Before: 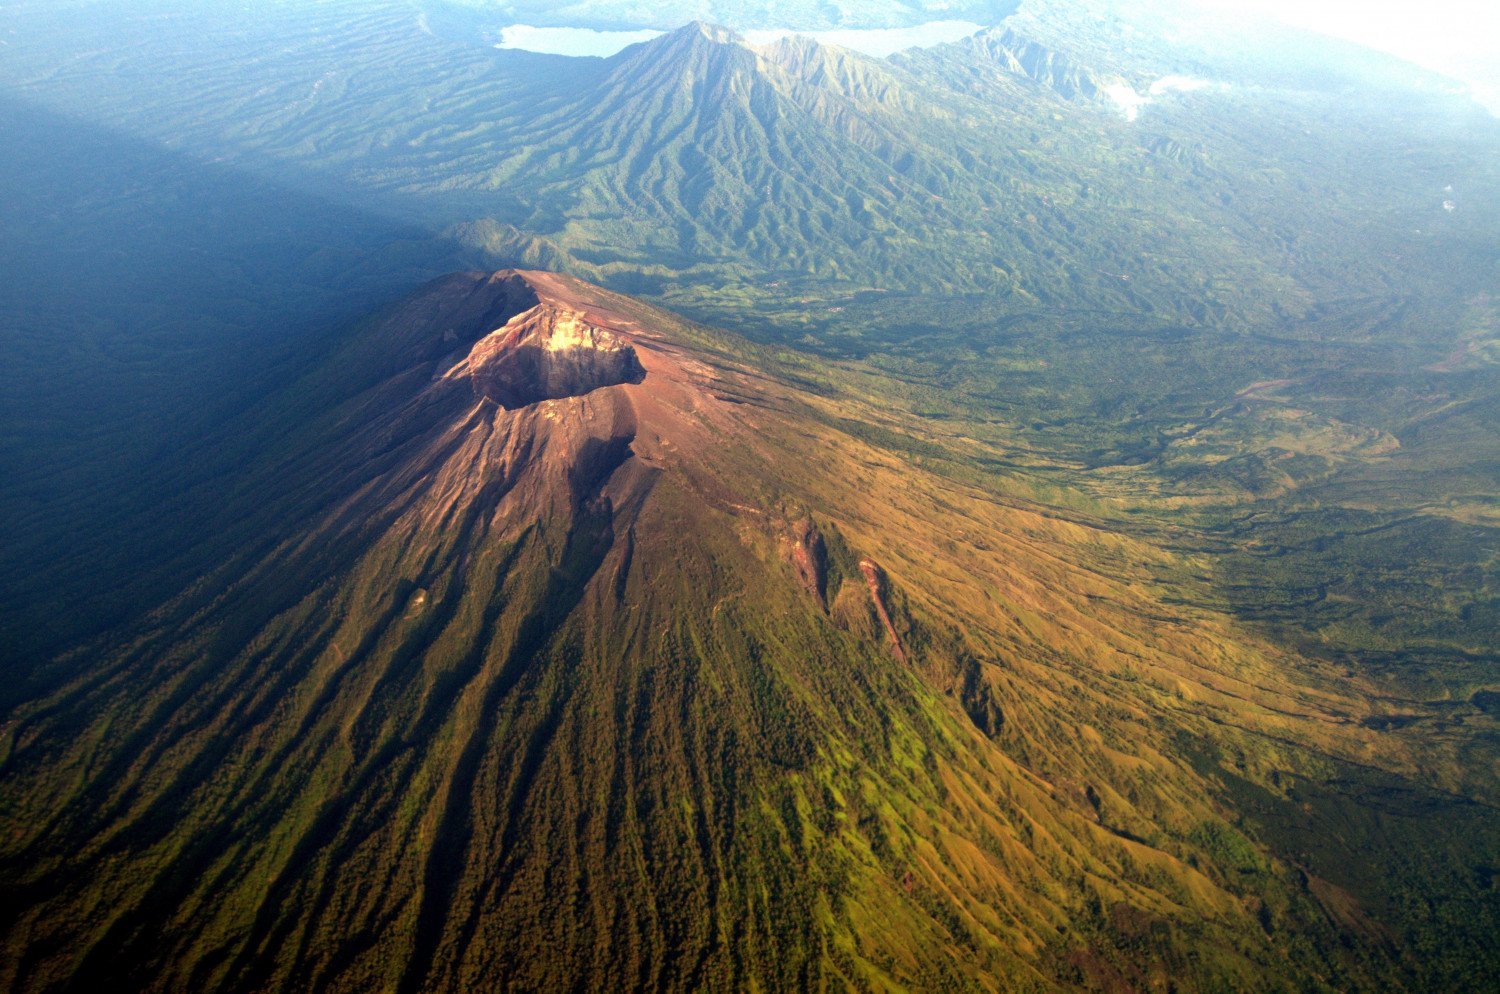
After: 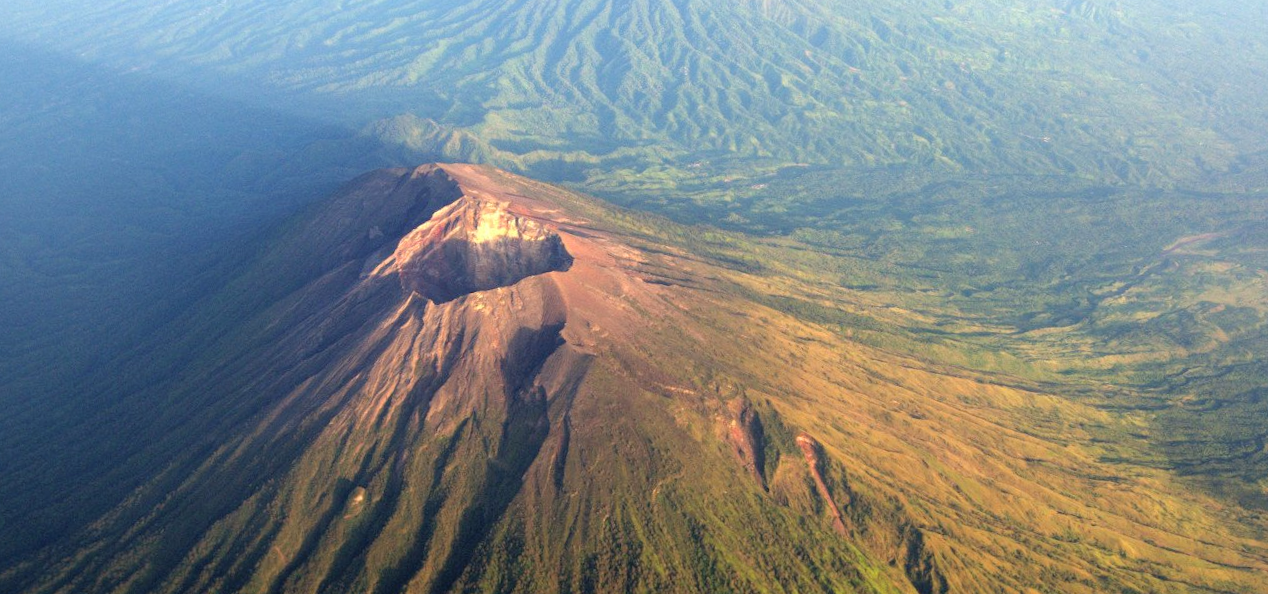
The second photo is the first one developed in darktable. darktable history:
base curve: curves: ch0 [(0, 0) (0.283, 0.295) (1, 1)], preserve colors none
contrast brightness saturation: brightness 0.13
rotate and perspective: rotation -3°, crop left 0.031, crop right 0.968, crop top 0.07, crop bottom 0.93
crop: left 3.015%, top 8.969%, right 9.647%, bottom 26.457%
